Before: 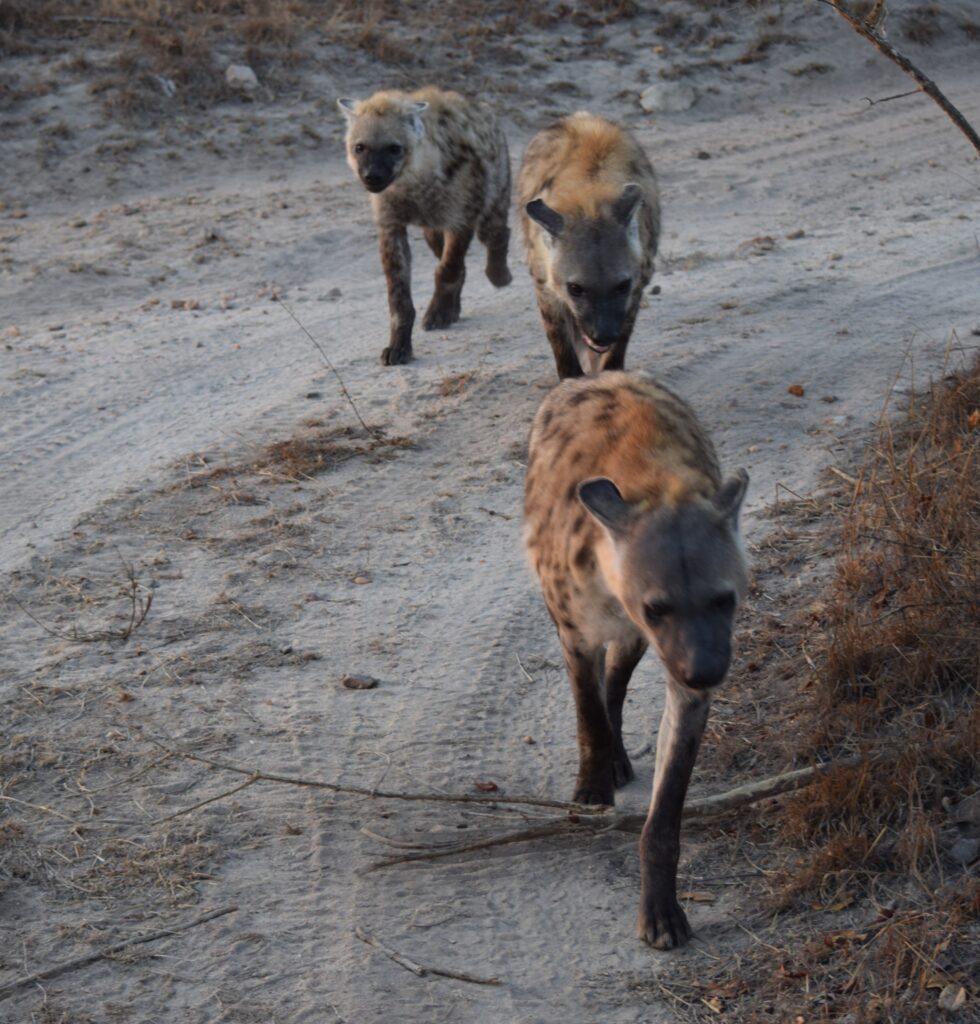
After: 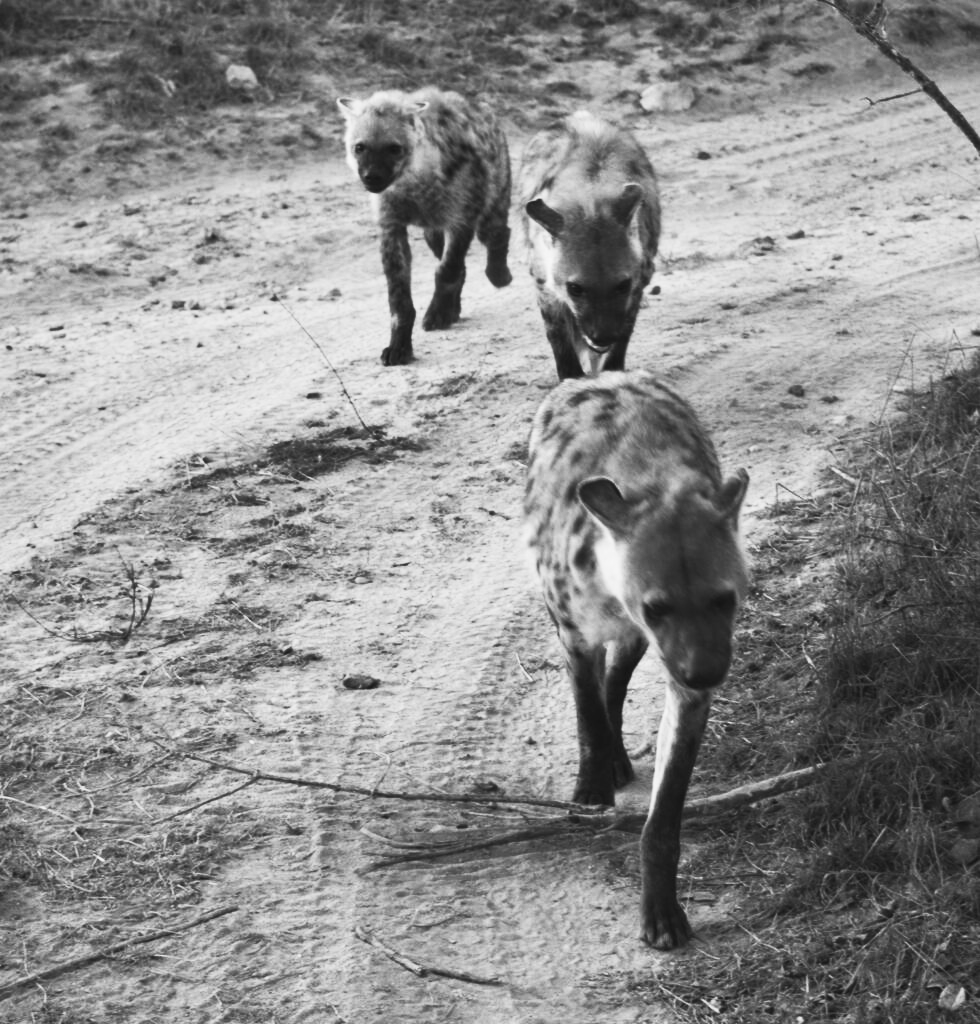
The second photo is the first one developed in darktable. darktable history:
fill light: on, module defaults
shadows and highlights: shadows 5, soften with gaussian
contrast brightness saturation: contrast 0.53, brightness 0.47, saturation -1
